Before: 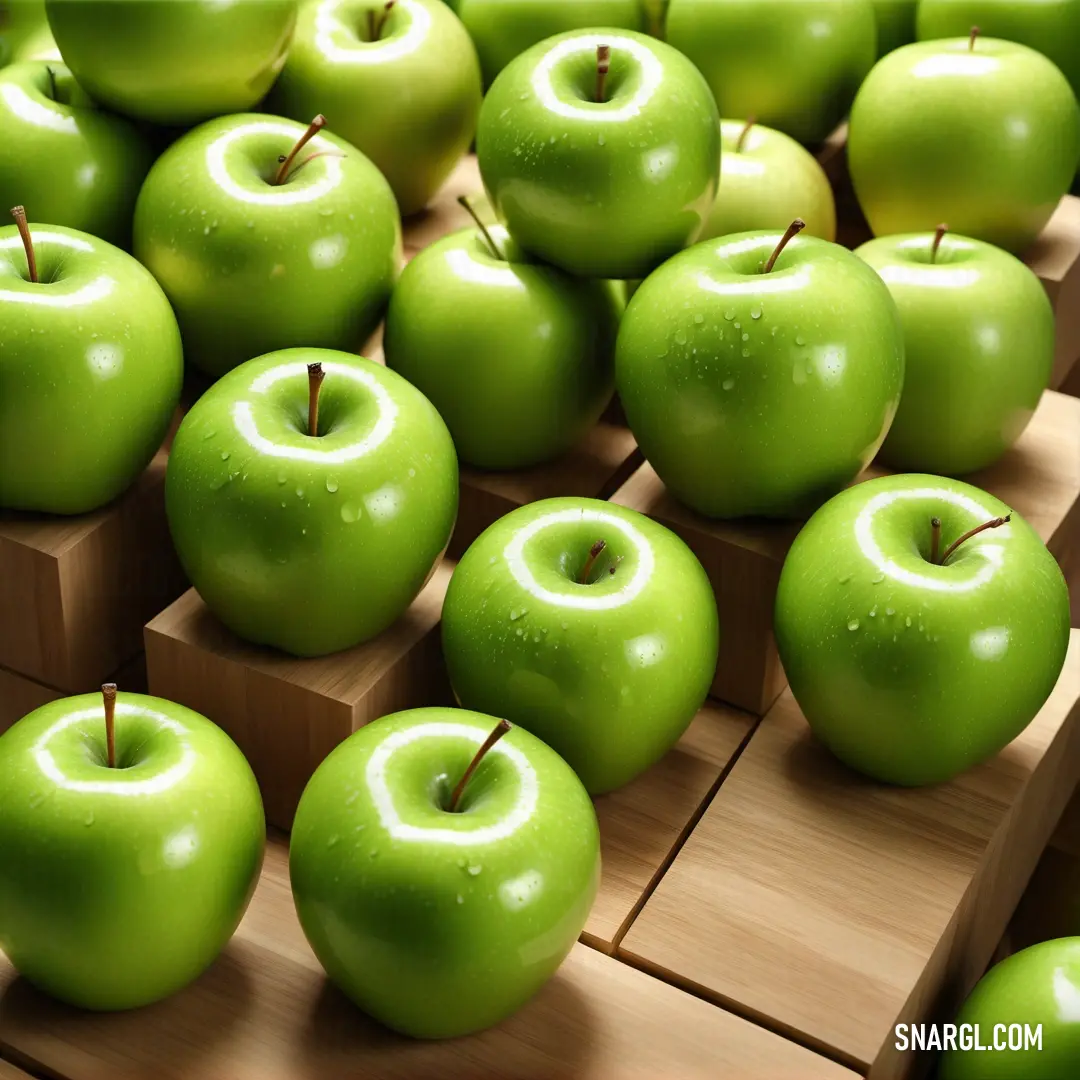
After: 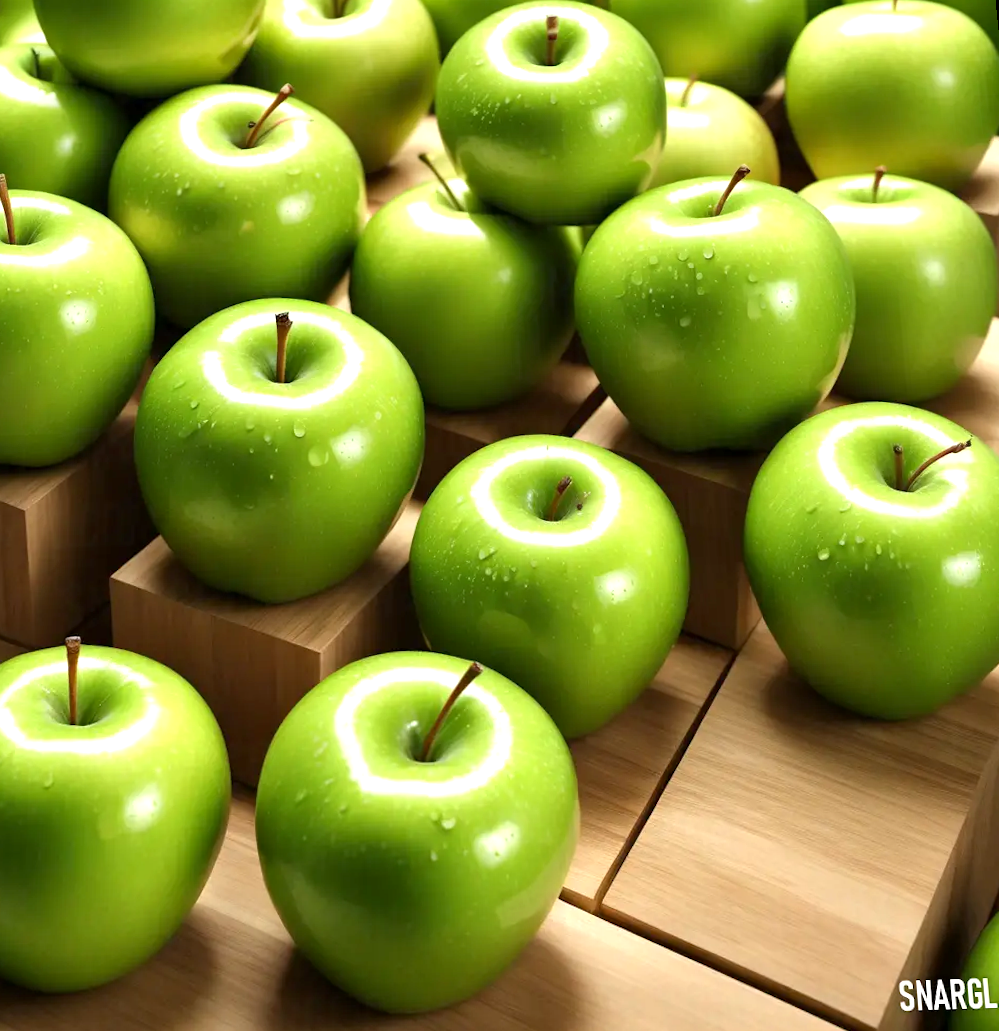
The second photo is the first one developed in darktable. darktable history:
exposure: black level correction 0.001, exposure 0.5 EV, compensate exposure bias true, compensate highlight preservation false
rotate and perspective: rotation -1.68°, lens shift (vertical) -0.146, crop left 0.049, crop right 0.912, crop top 0.032, crop bottom 0.96
